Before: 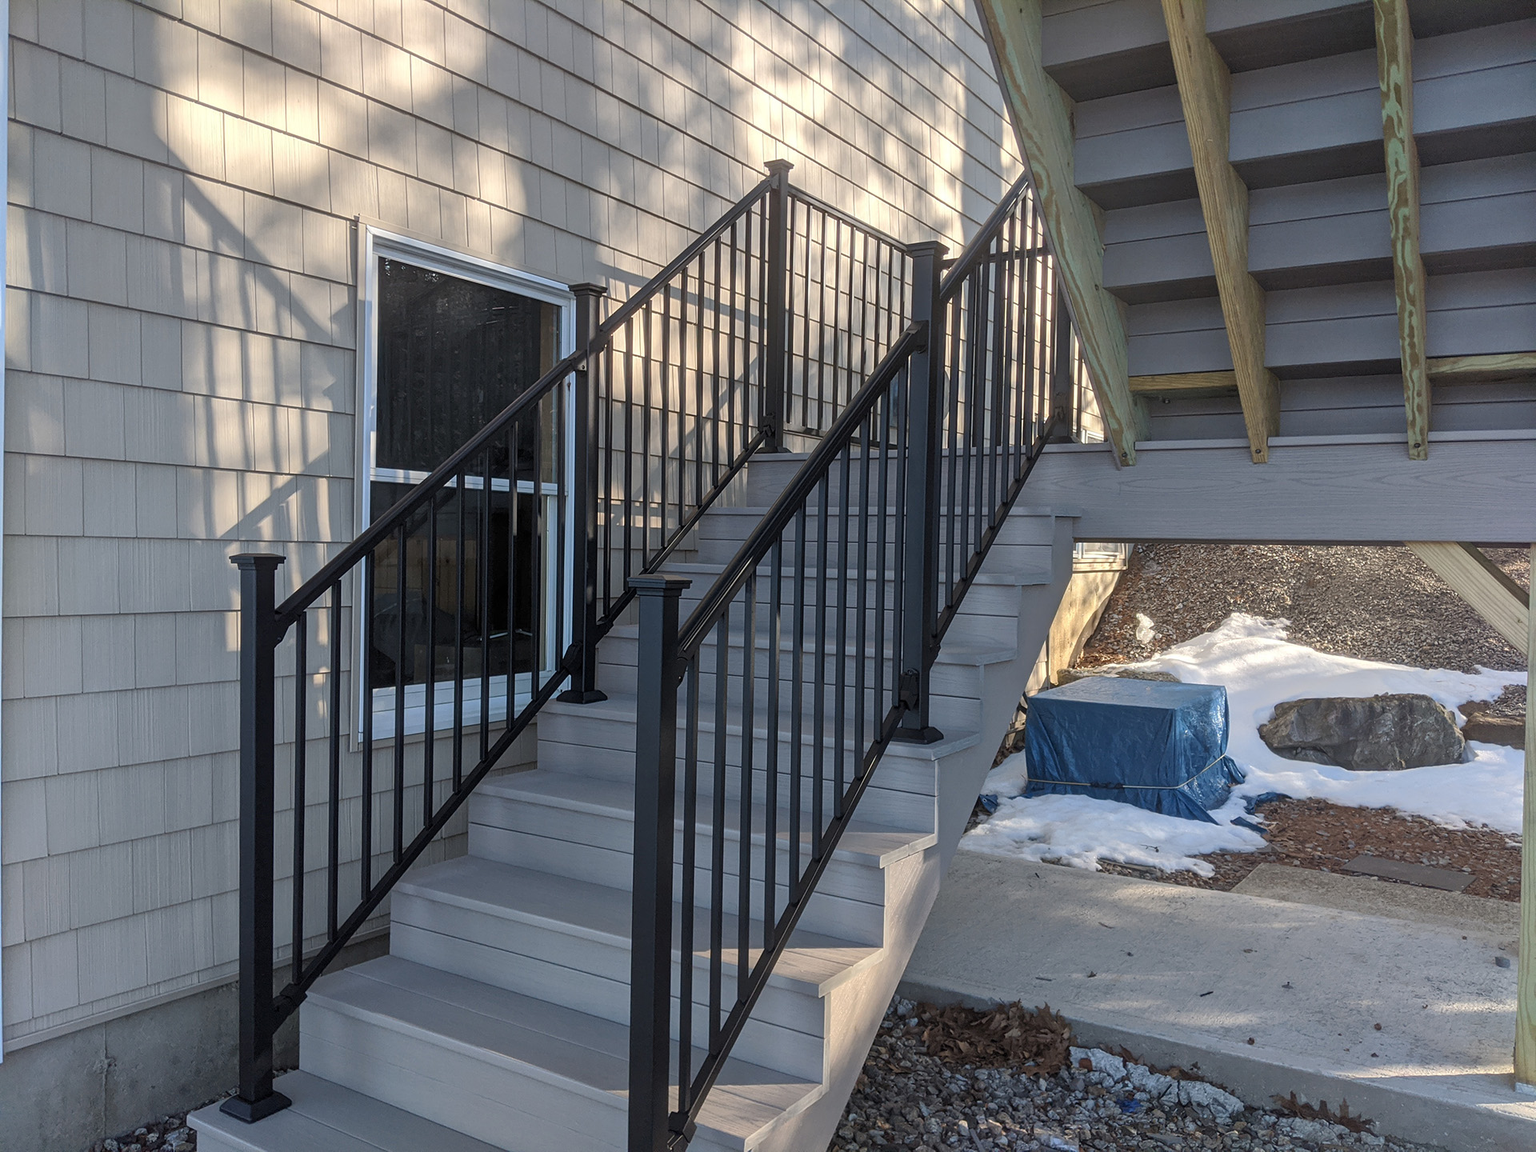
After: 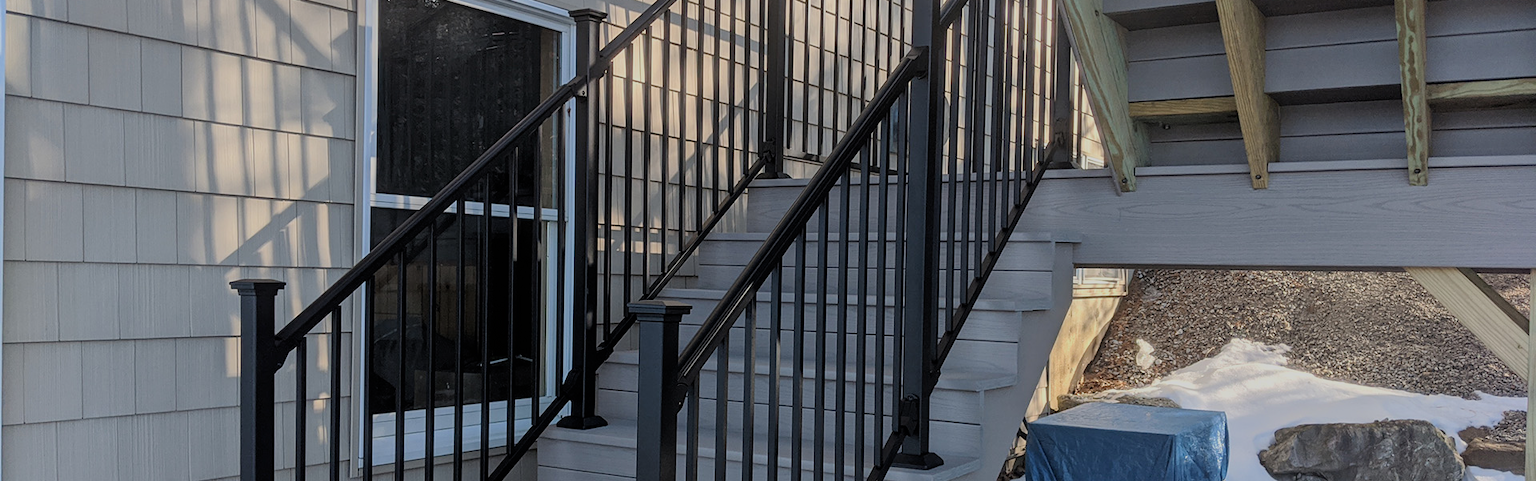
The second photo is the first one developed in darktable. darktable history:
crop and rotate: top 23.84%, bottom 34.294%
filmic rgb: black relative exposure -7.48 EV, white relative exposure 4.83 EV, hardness 3.4, color science v6 (2022)
